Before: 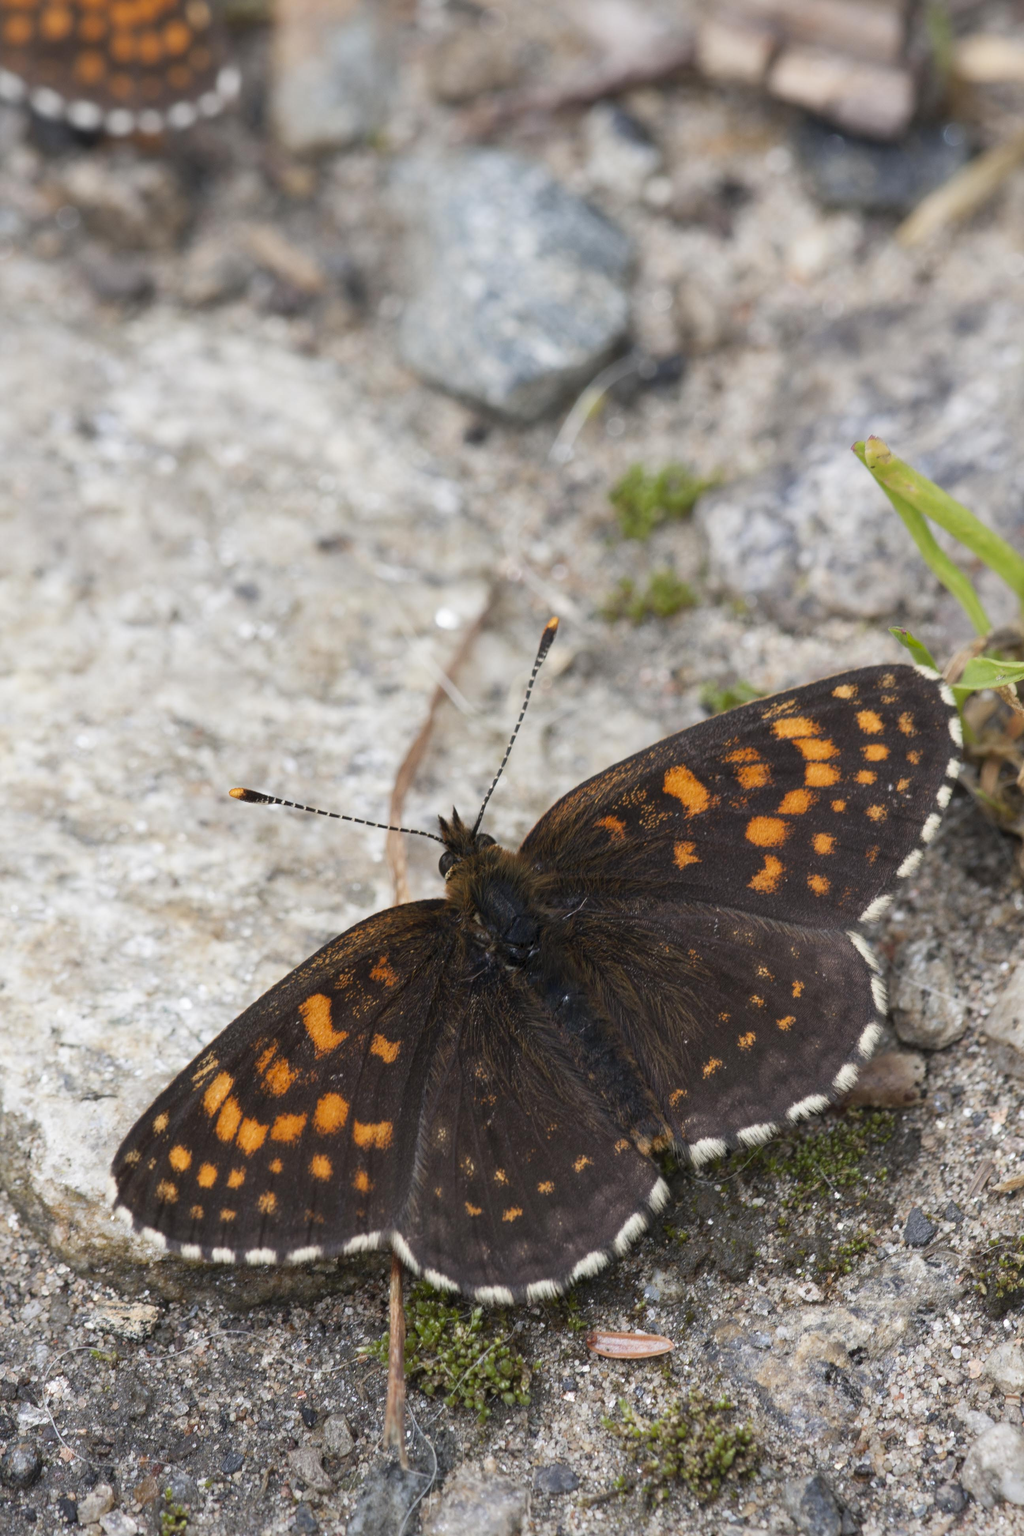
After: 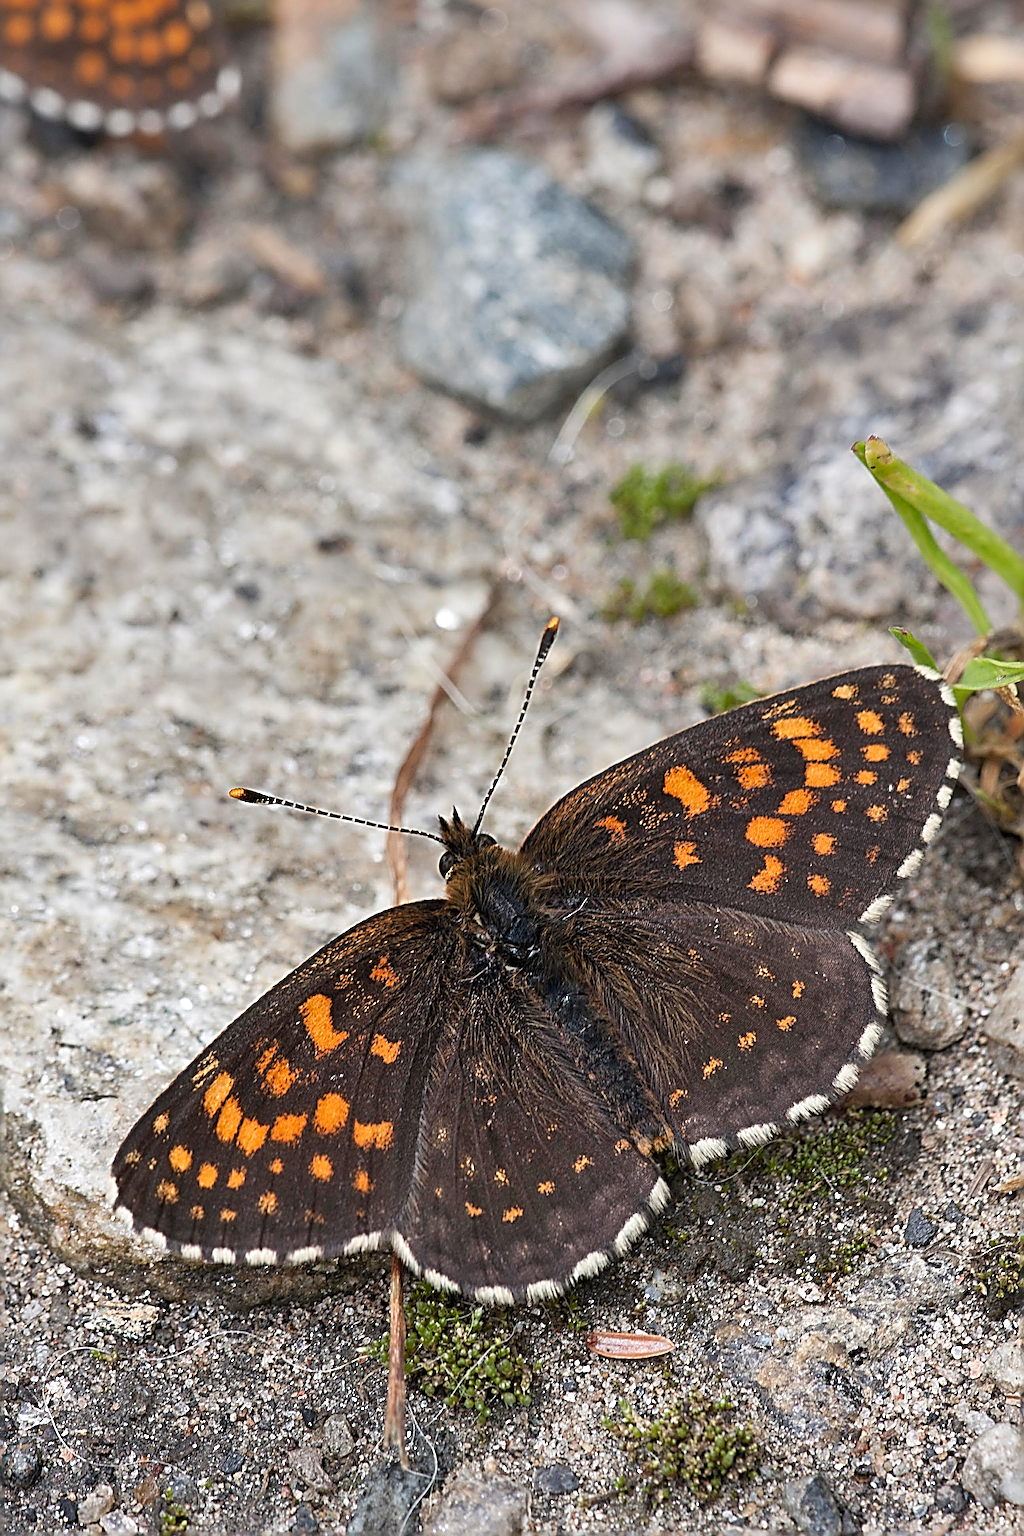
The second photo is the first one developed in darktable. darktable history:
tone equalizer: -7 EV 0.18 EV, -6 EV 0.142 EV, -5 EV 0.097 EV, -4 EV 0.063 EV, -2 EV -0.036 EV, -1 EV -0.035 EV, +0 EV -0.085 EV
sharpen: radius 4.017, amount 1.996
shadows and highlights: soften with gaussian
levels: levels [0.016, 0.484, 0.953]
